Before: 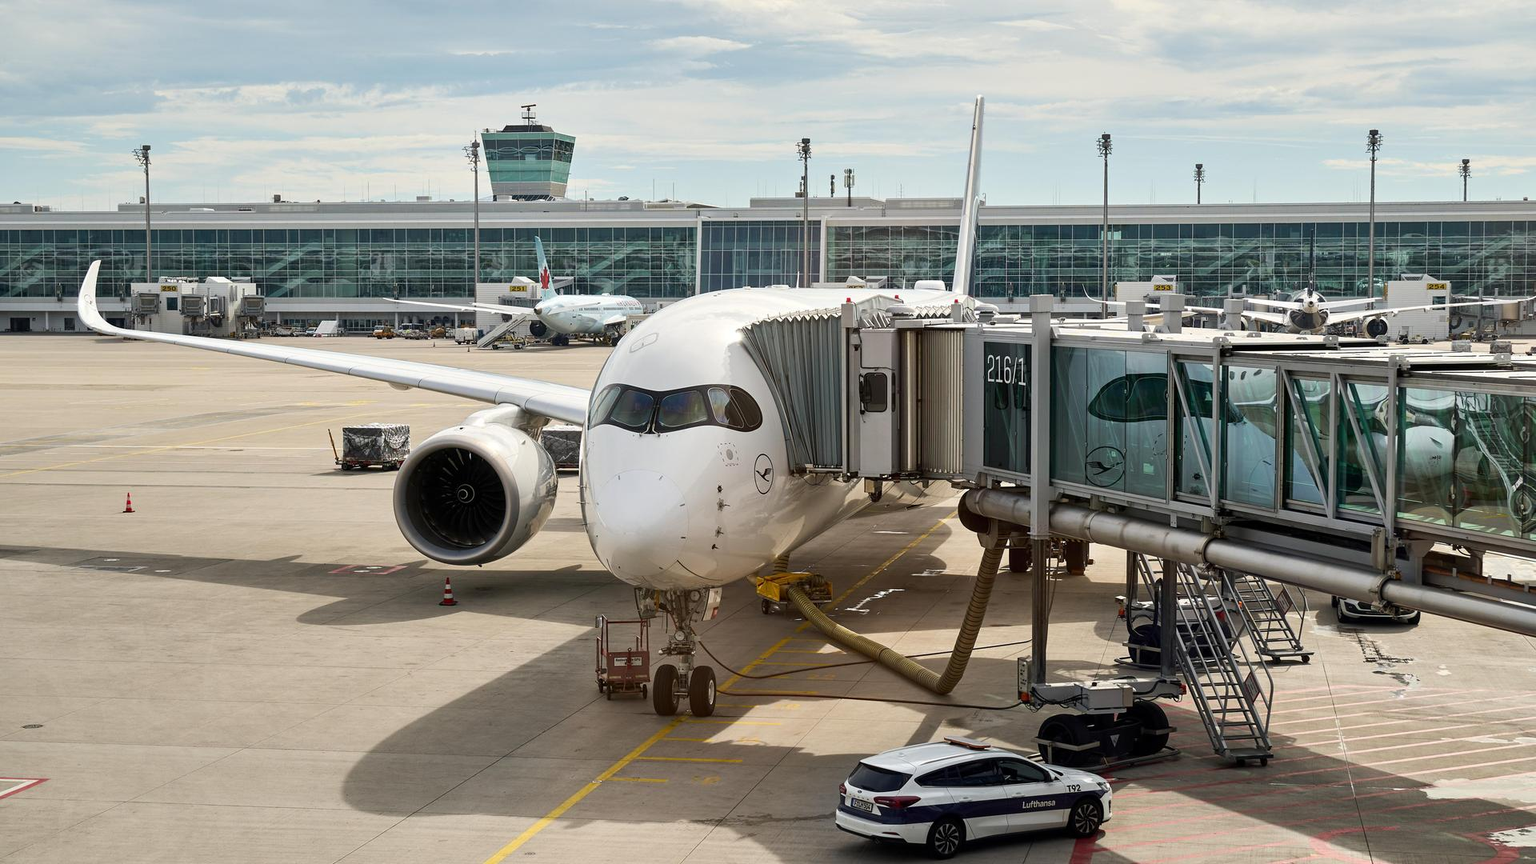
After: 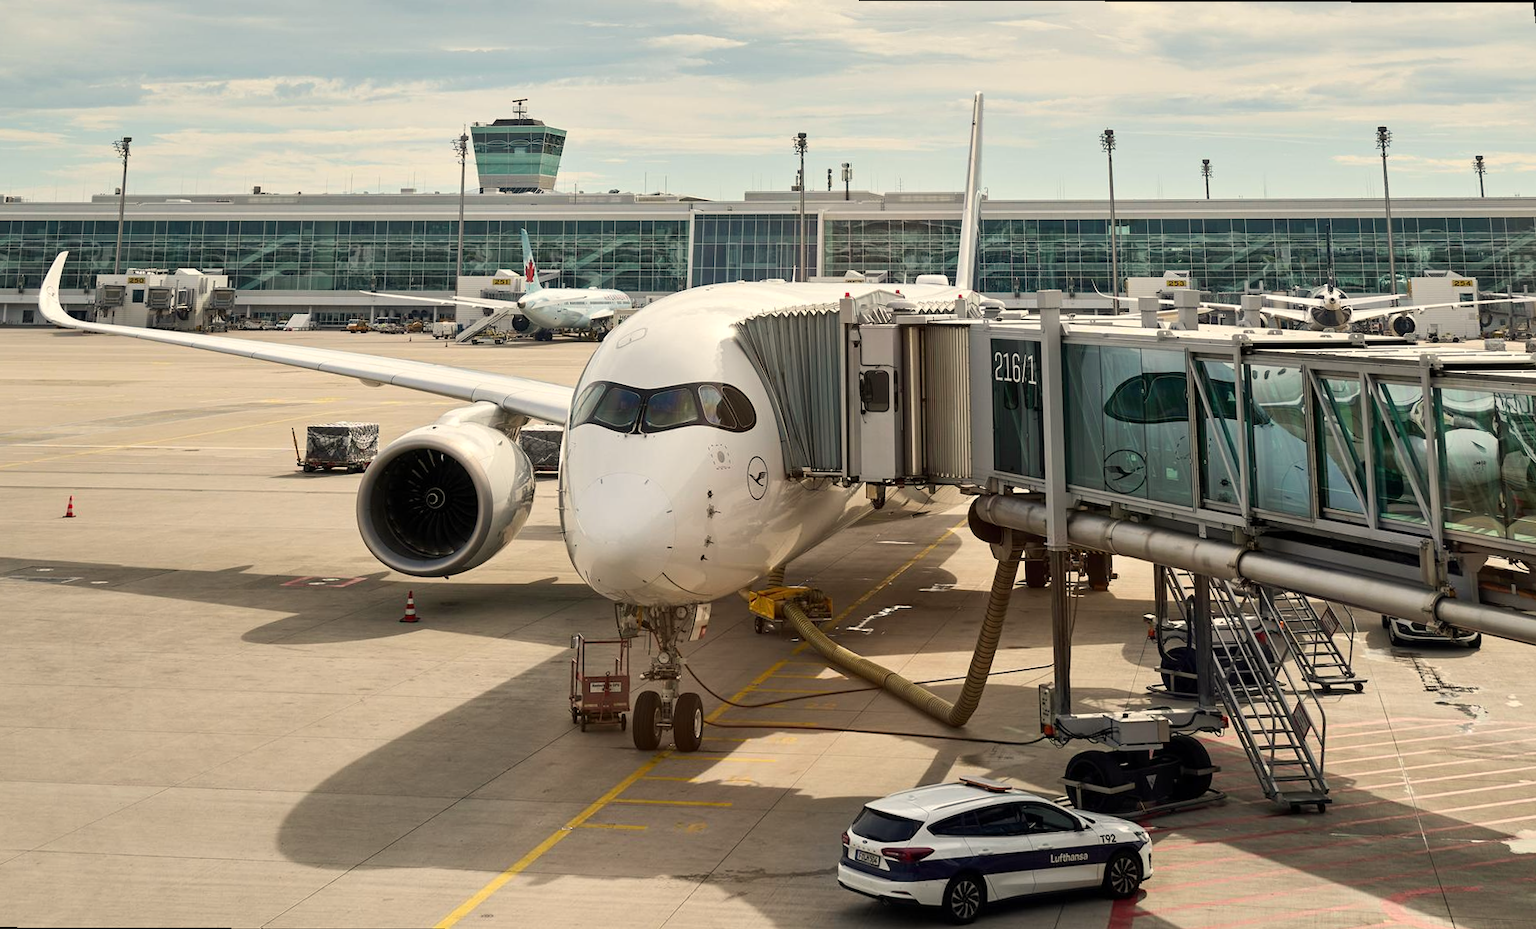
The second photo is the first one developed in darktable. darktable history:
rotate and perspective: rotation 0.215°, lens shift (vertical) -0.139, crop left 0.069, crop right 0.939, crop top 0.002, crop bottom 0.996
white balance: red 1.045, blue 0.932
